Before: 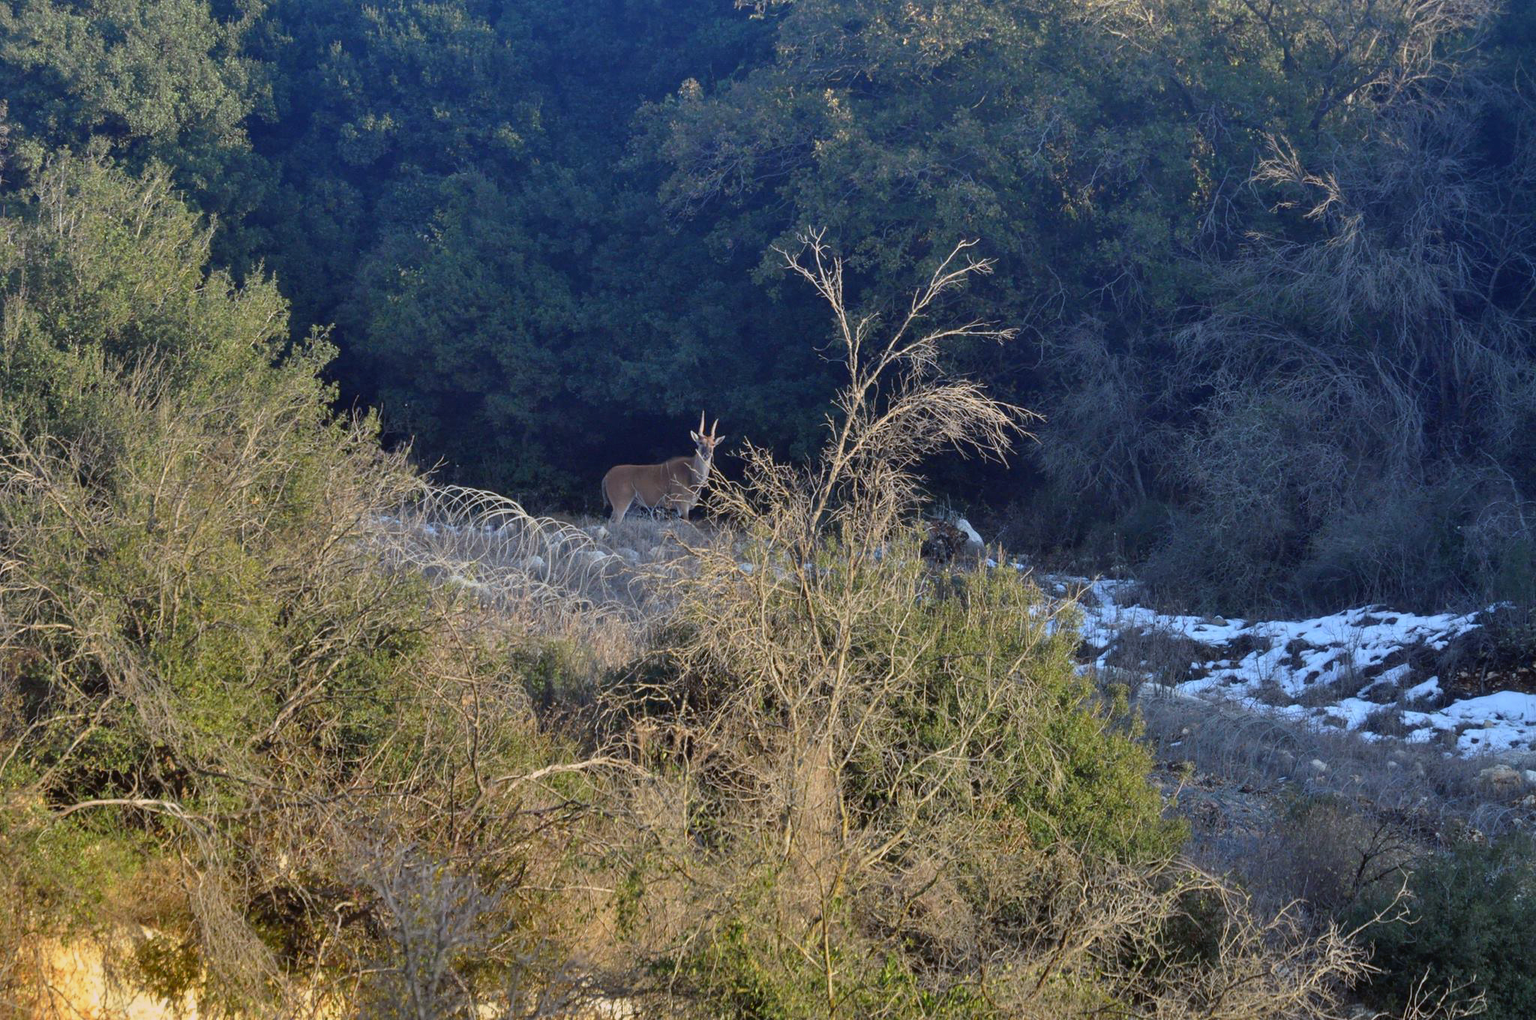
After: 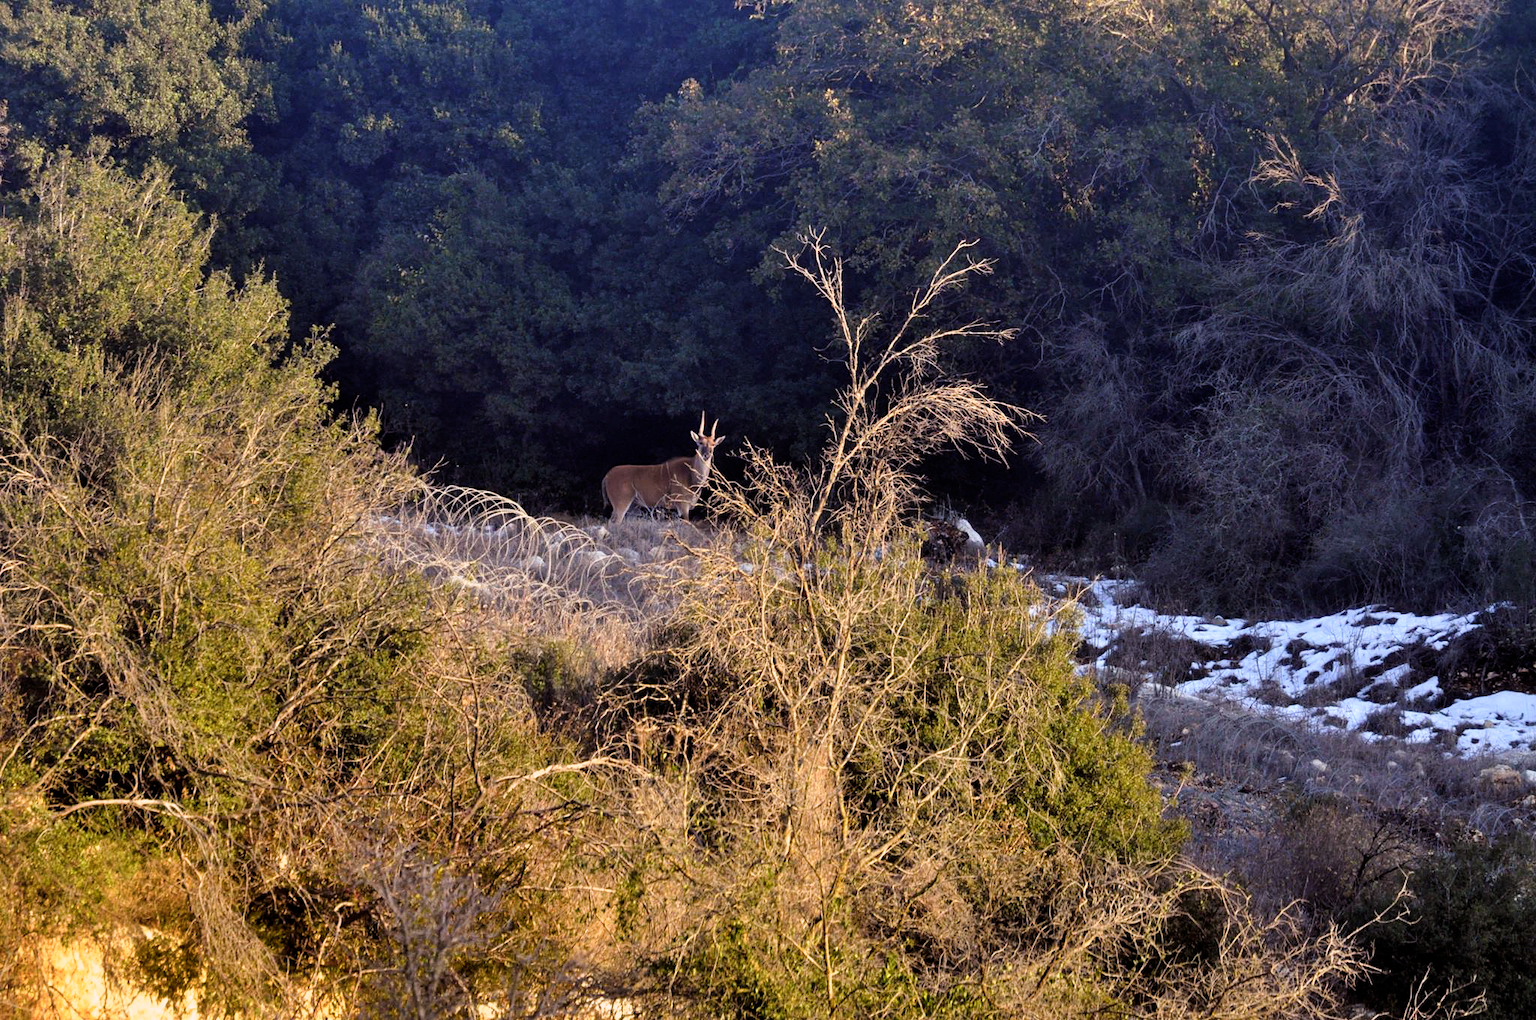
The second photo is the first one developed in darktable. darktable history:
color balance rgb: power › chroma 1.556%, power › hue 28.5°, highlights gain › chroma 3.056%, highlights gain › hue 60.21°, perceptual saturation grading › global saturation 26.474%, perceptual saturation grading › highlights -28.531%, perceptual saturation grading › mid-tones 15.802%, perceptual saturation grading › shadows 33.112%, perceptual brilliance grading › highlights 9.548%, perceptual brilliance grading › mid-tones 4.544%, global vibrance 9.705%
filmic rgb: black relative exposure -8.69 EV, white relative exposure 2.69 EV, target black luminance 0%, target white luminance 100%, hardness 6.27, latitude 74.88%, contrast 1.324, highlights saturation mix -5%, preserve chrominance RGB euclidean norm, color science v5 (2021), contrast in shadows safe, contrast in highlights safe
